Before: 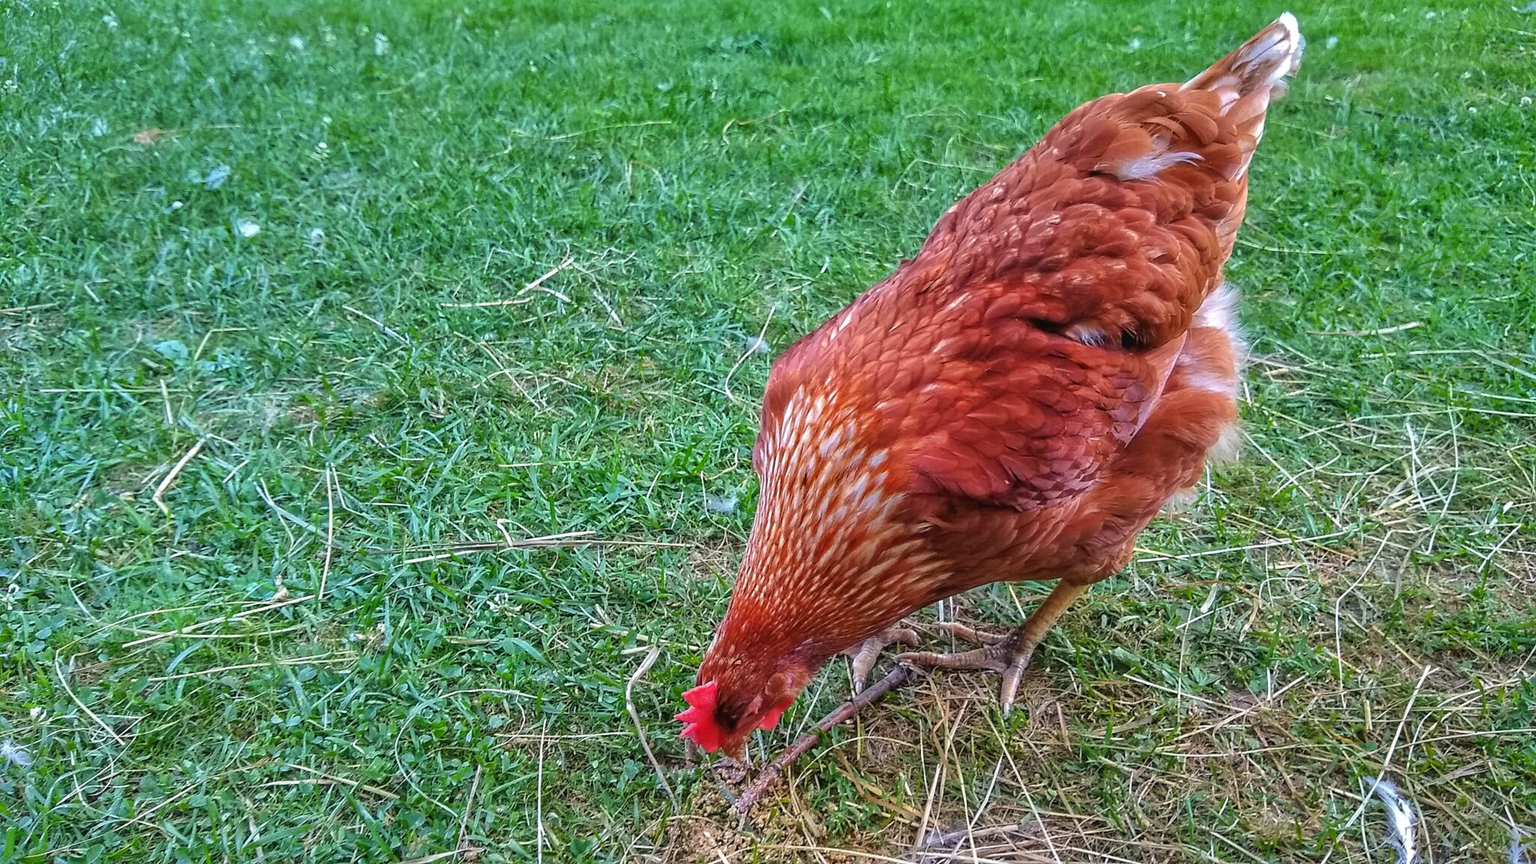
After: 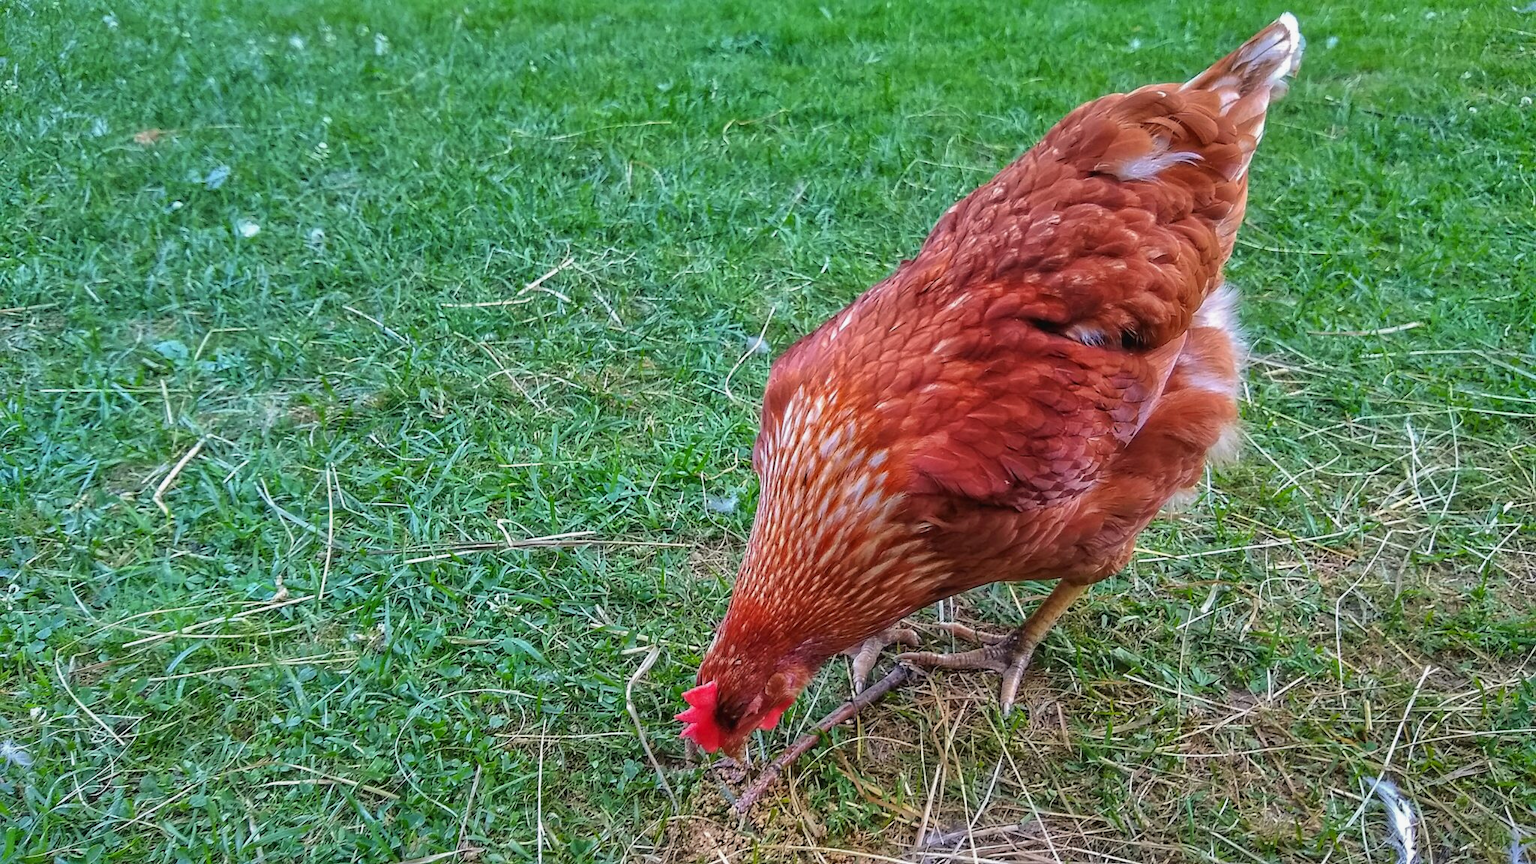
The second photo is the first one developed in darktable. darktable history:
shadows and highlights: shadows -20.08, white point adjustment -2.06, highlights -34.75
